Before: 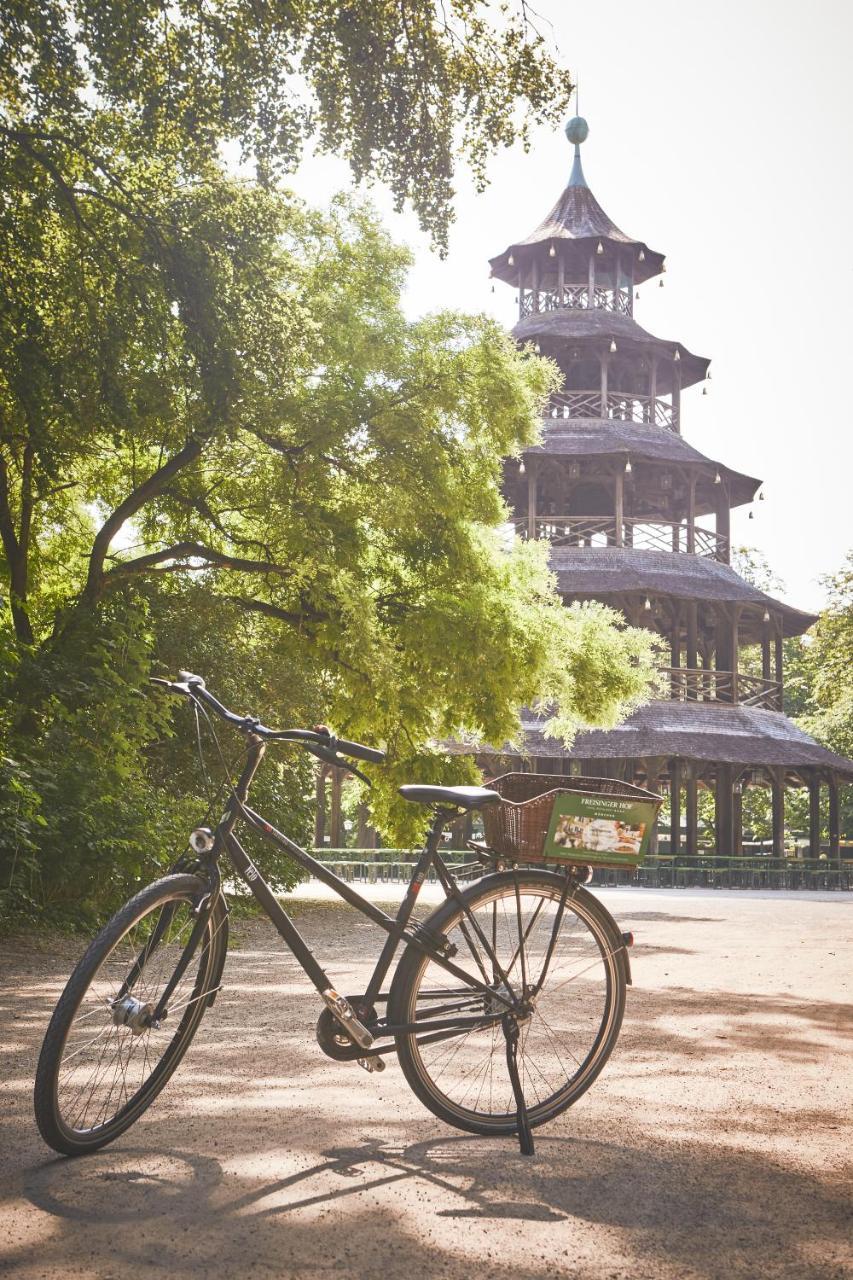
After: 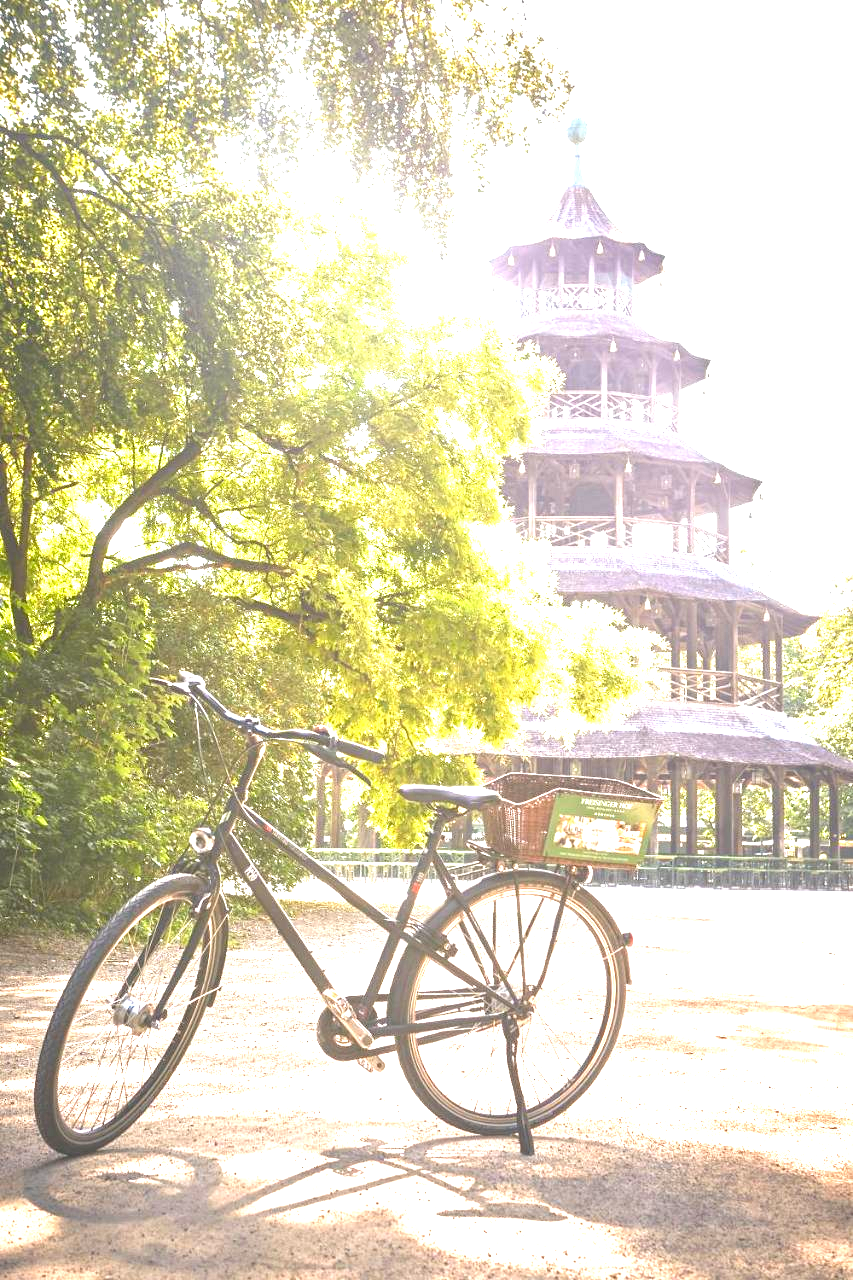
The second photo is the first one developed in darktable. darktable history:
exposure: black level correction 0.001, exposure 1.842 EV, compensate highlight preservation false
